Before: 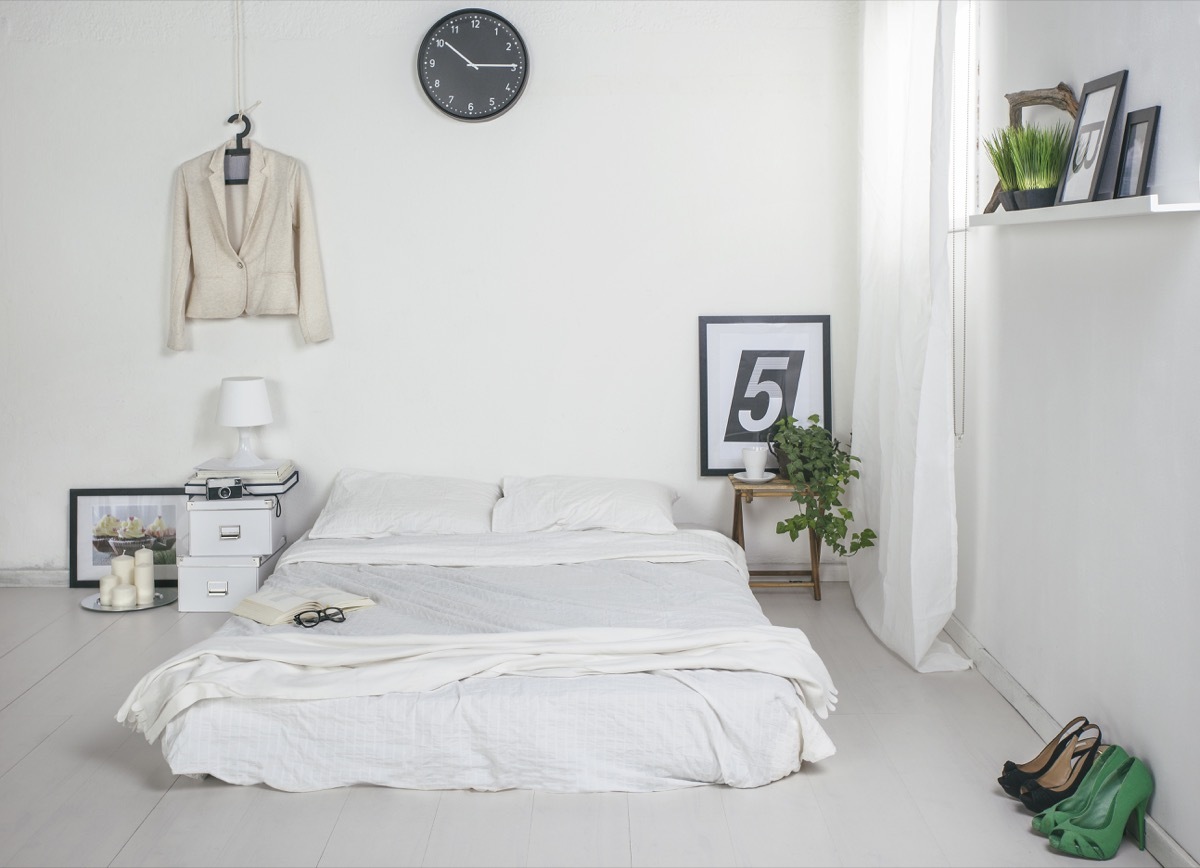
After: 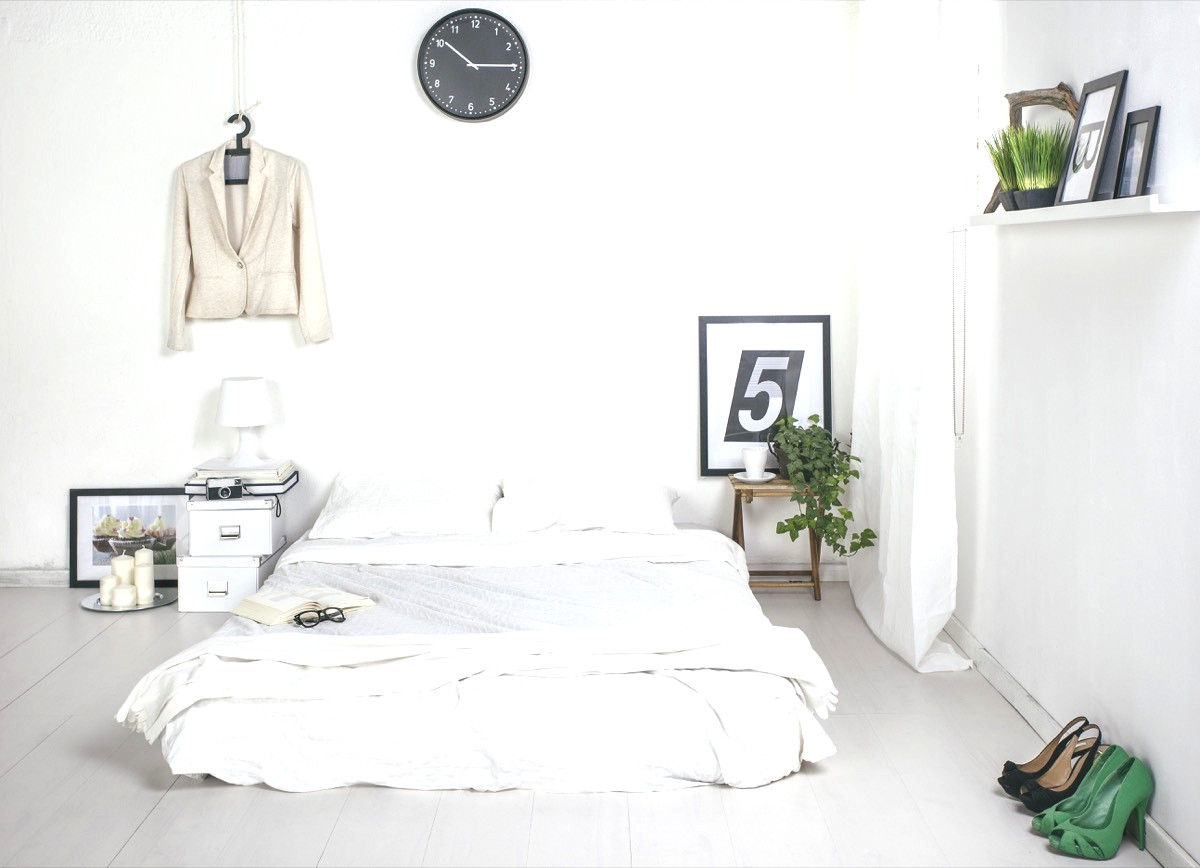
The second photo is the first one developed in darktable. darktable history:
contrast brightness saturation: contrast 0.03, brightness -0.04
exposure: exposure 0.657 EV, compensate highlight preservation false
